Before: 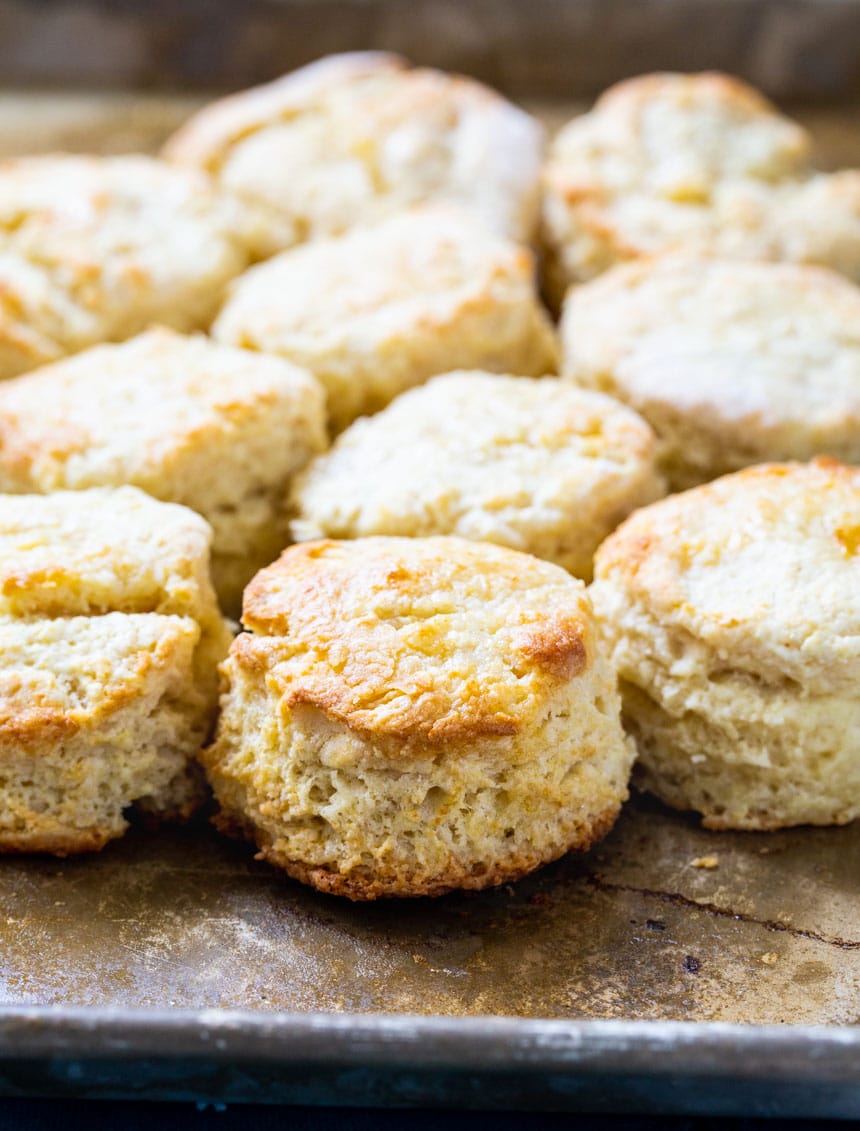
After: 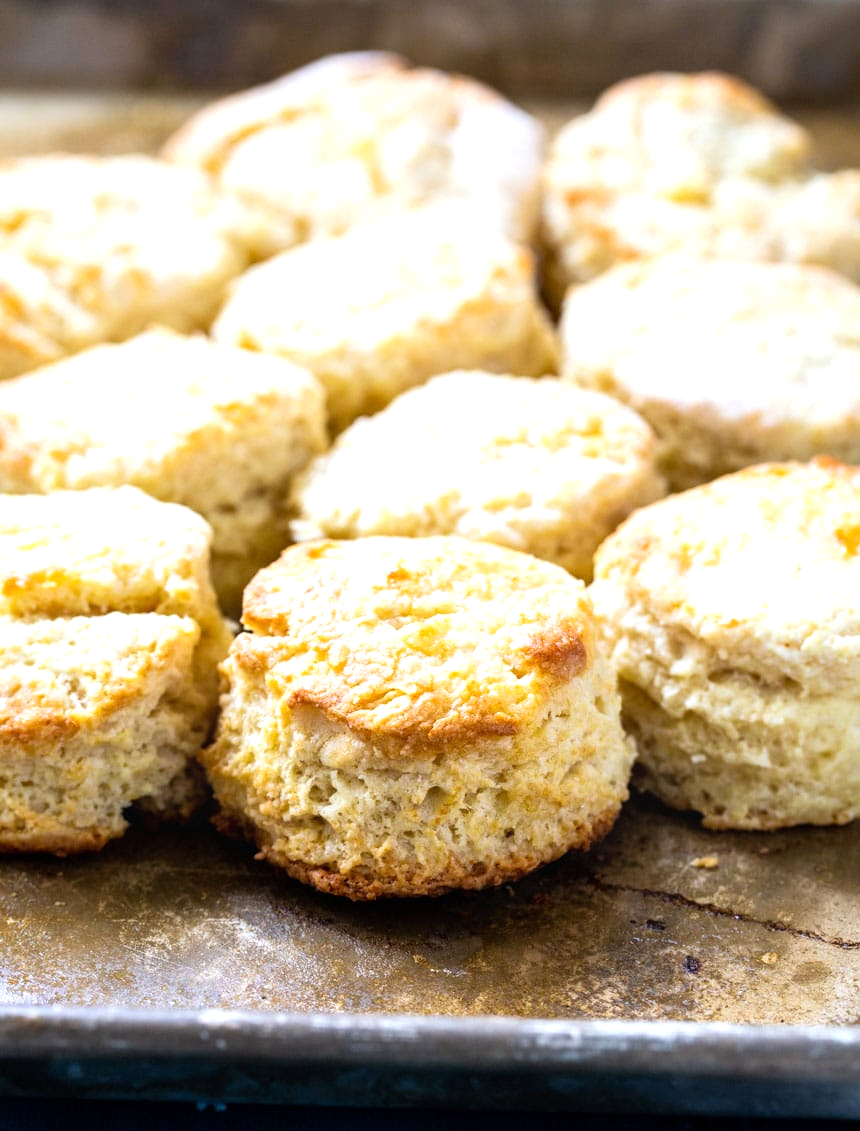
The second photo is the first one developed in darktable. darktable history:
tone equalizer: -8 EV -0.402 EV, -7 EV -0.395 EV, -6 EV -0.311 EV, -5 EV -0.224 EV, -3 EV 0.237 EV, -2 EV 0.334 EV, -1 EV 0.388 EV, +0 EV 0.427 EV
